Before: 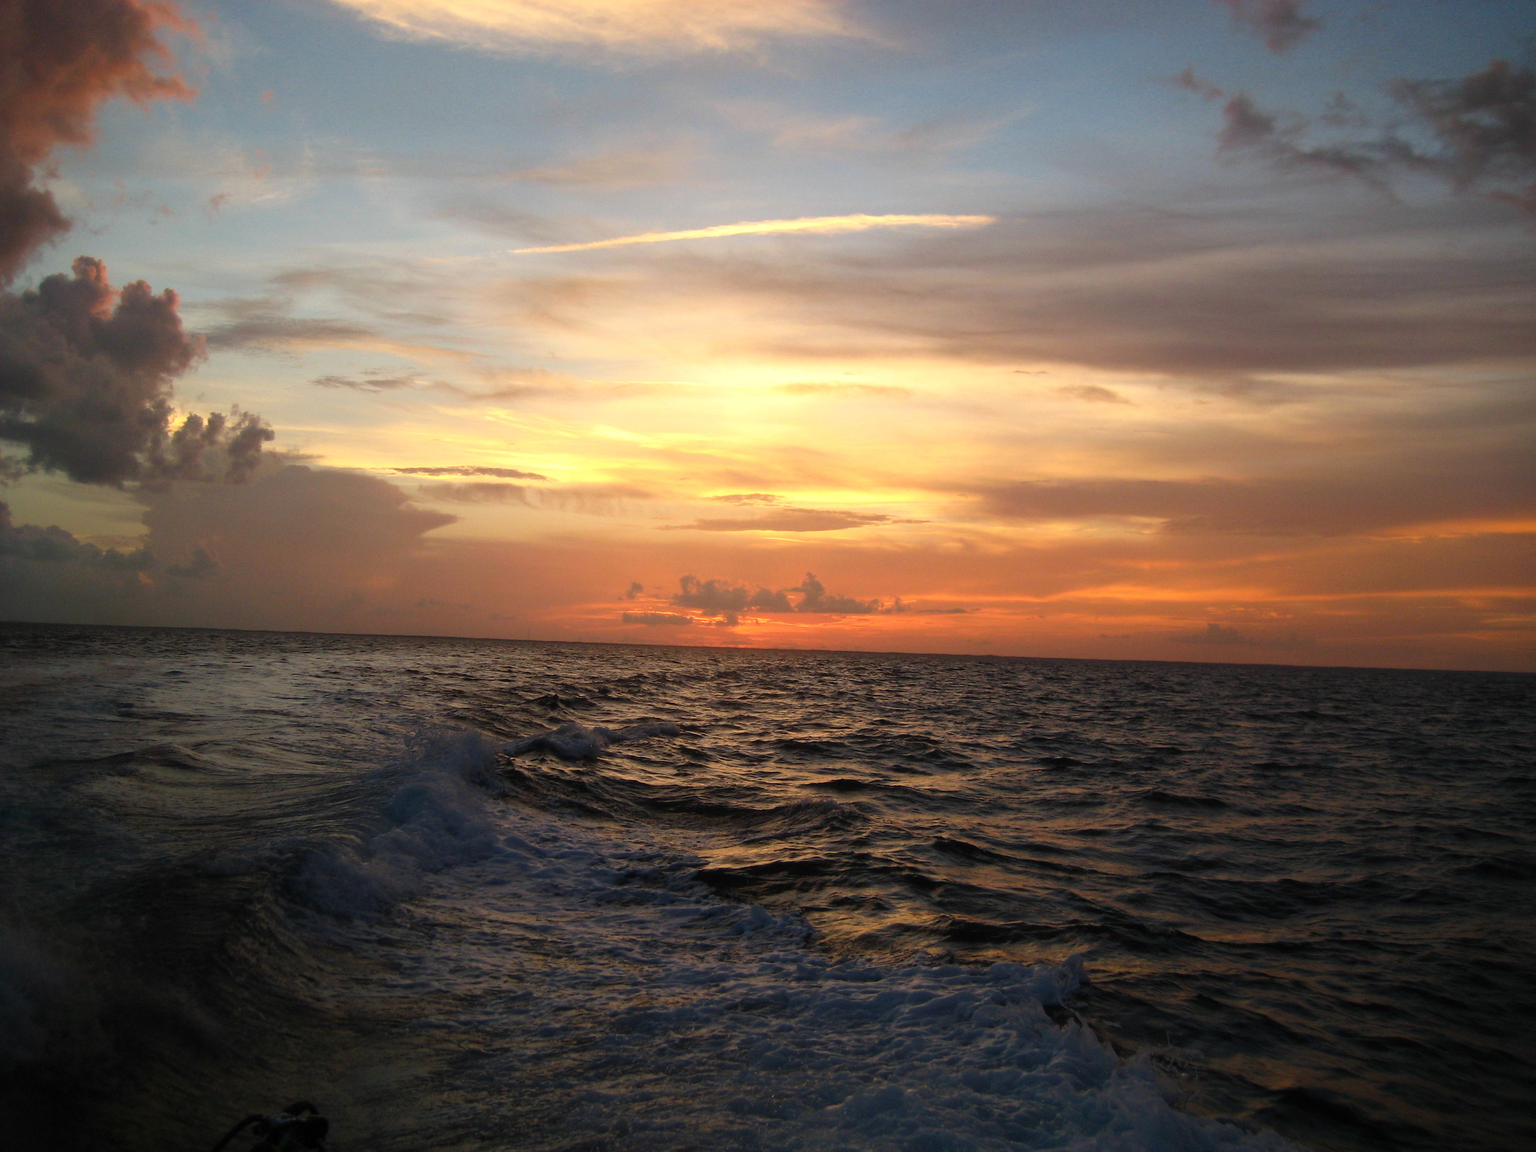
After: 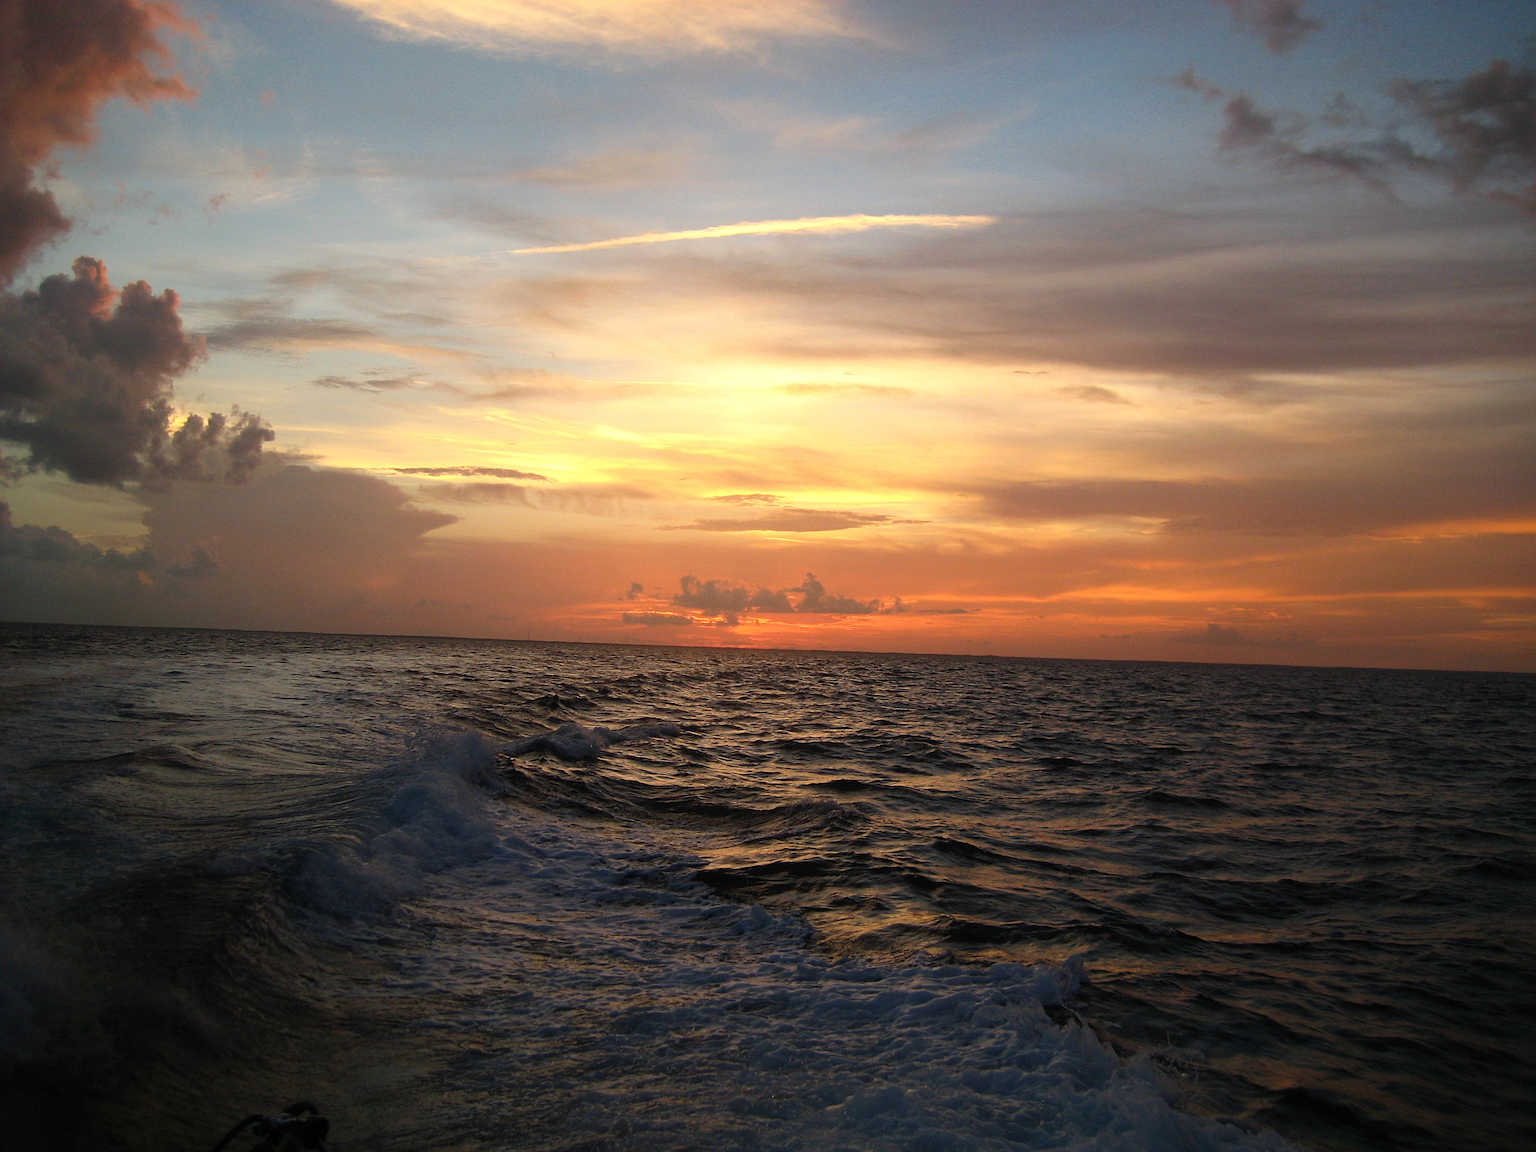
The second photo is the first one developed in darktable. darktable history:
sharpen: radius 2.218, amount 0.381, threshold 0.022
